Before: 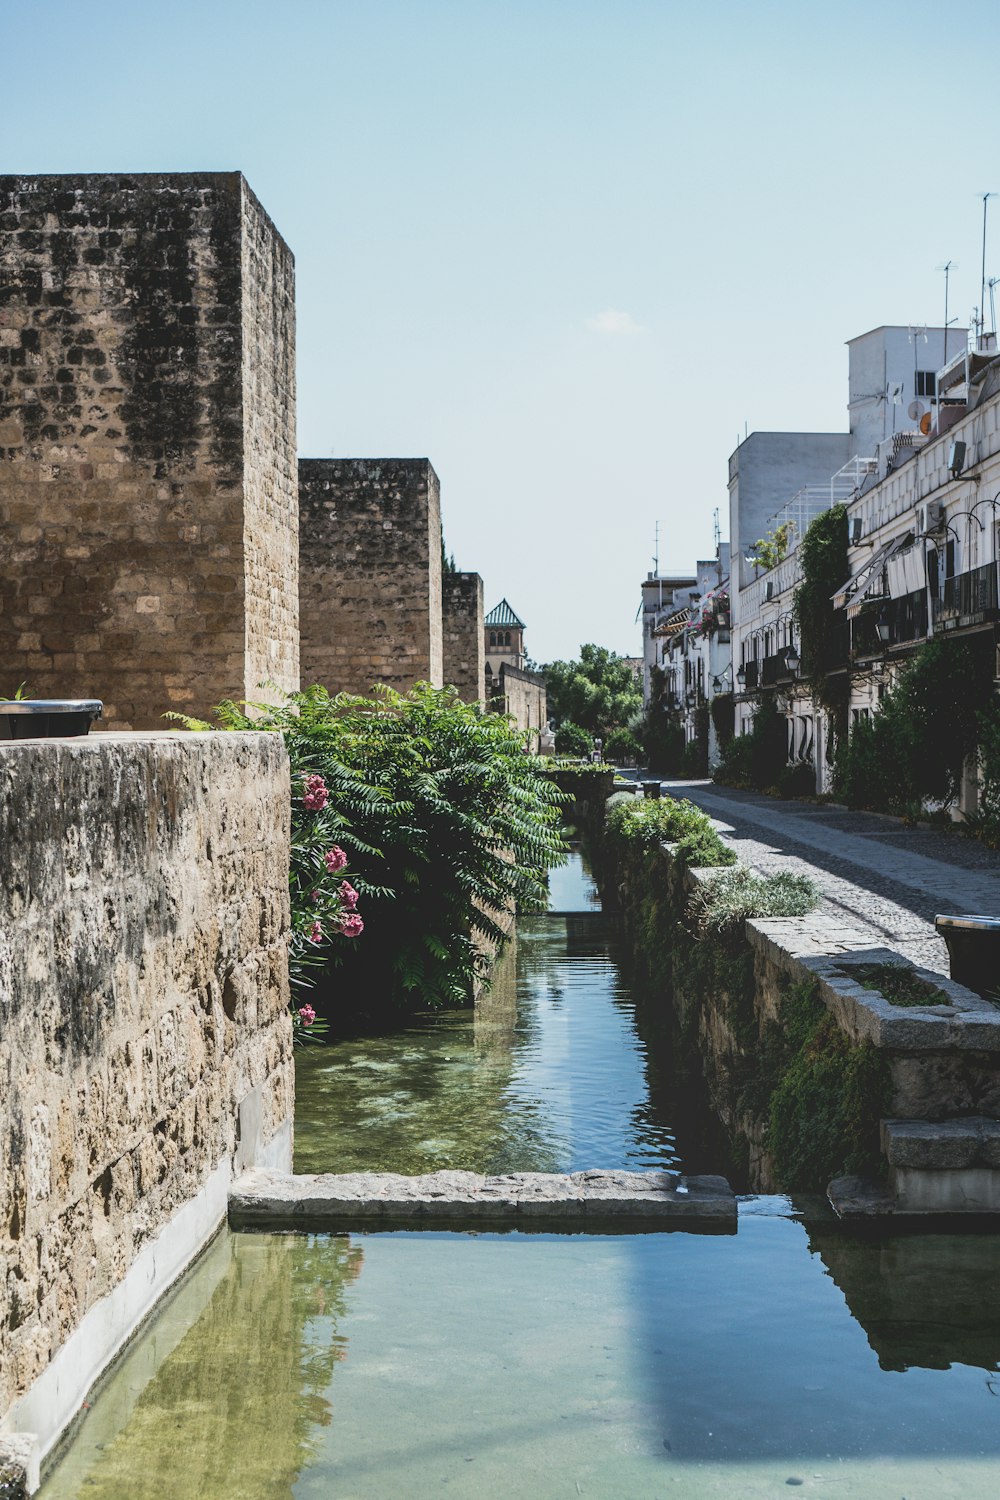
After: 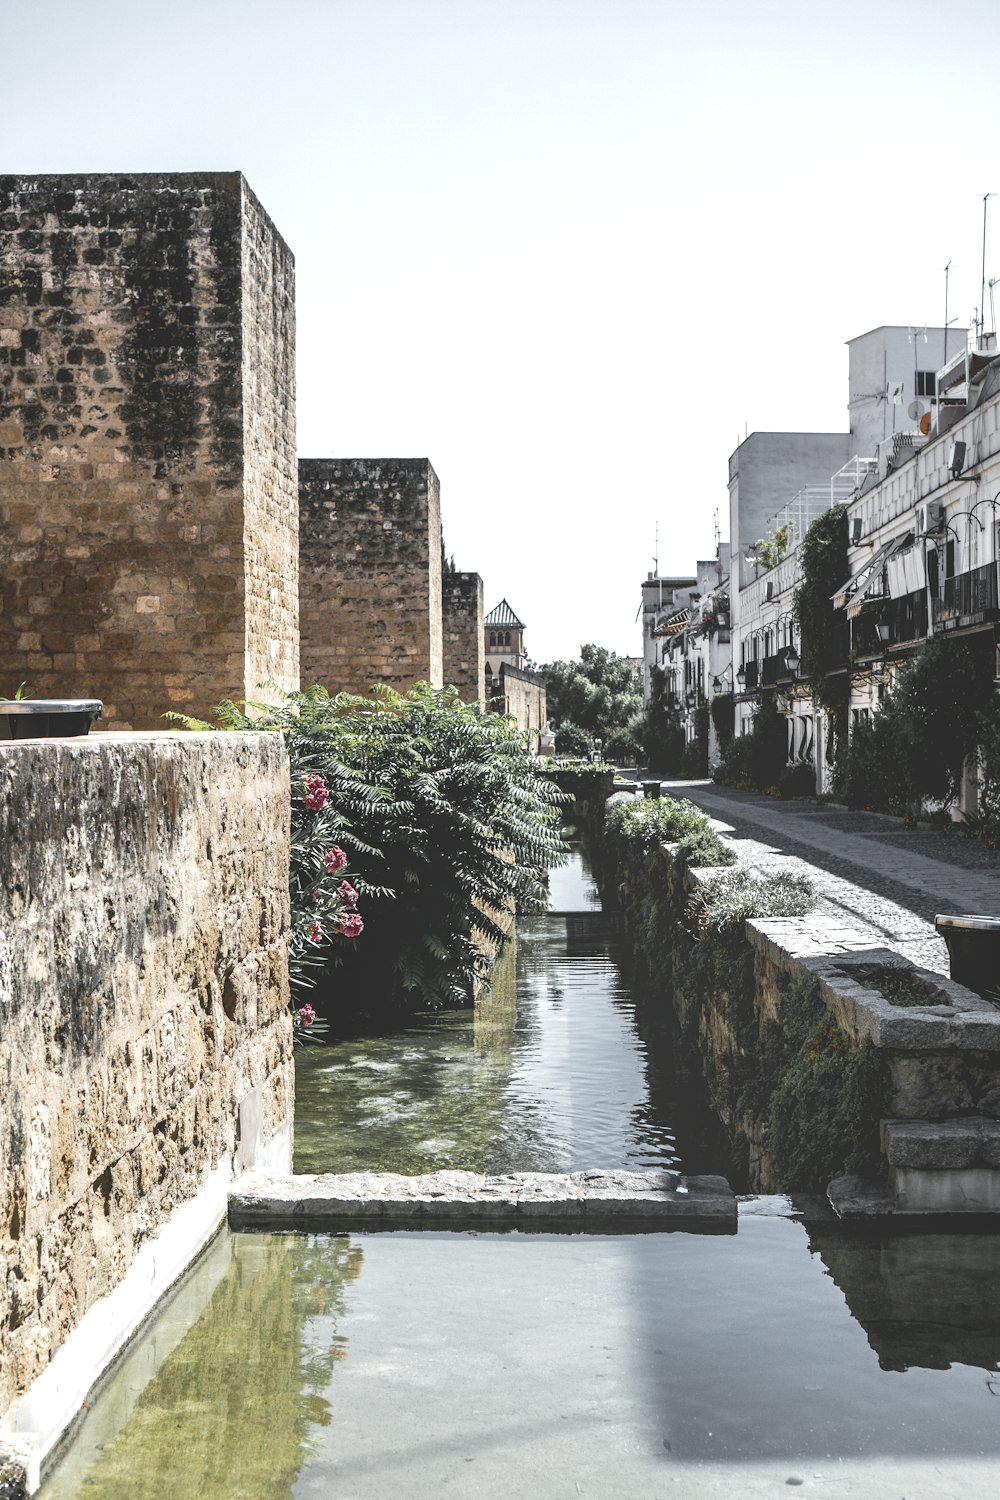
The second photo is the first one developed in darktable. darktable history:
exposure: exposure 0.574 EV, compensate highlight preservation false
color zones: curves: ch0 [(0.004, 0.388) (0.125, 0.392) (0.25, 0.404) (0.375, 0.5) (0.5, 0.5) (0.625, 0.5) (0.75, 0.5) (0.875, 0.5)]; ch1 [(0, 0.5) (0.125, 0.5) (0.25, 0.5) (0.375, 0.124) (0.524, 0.124) (0.645, 0.128) (0.789, 0.132) (0.914, 0.096) (0.998, 0.068)]
